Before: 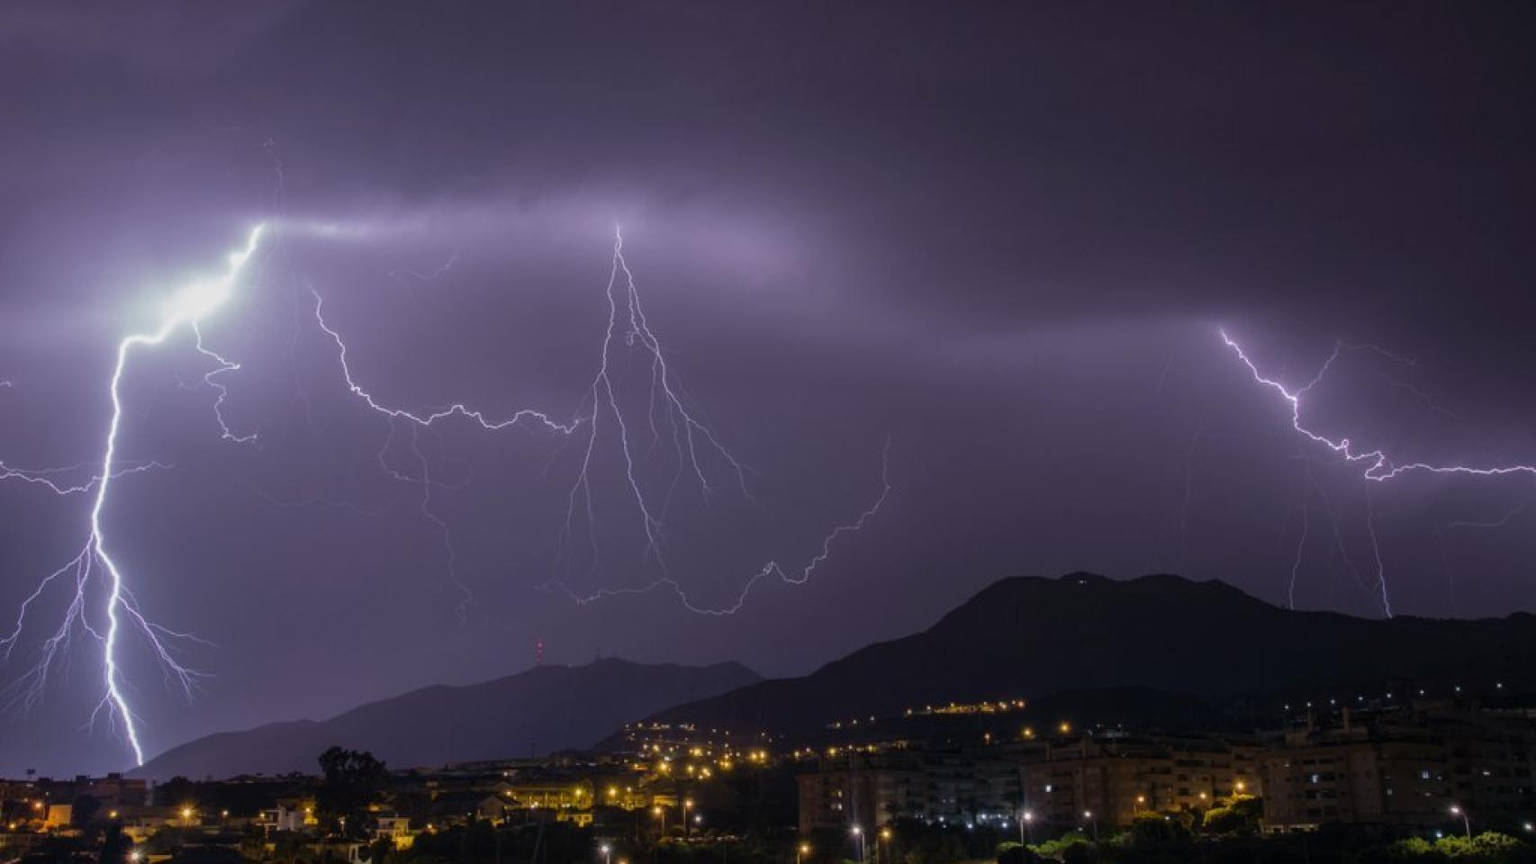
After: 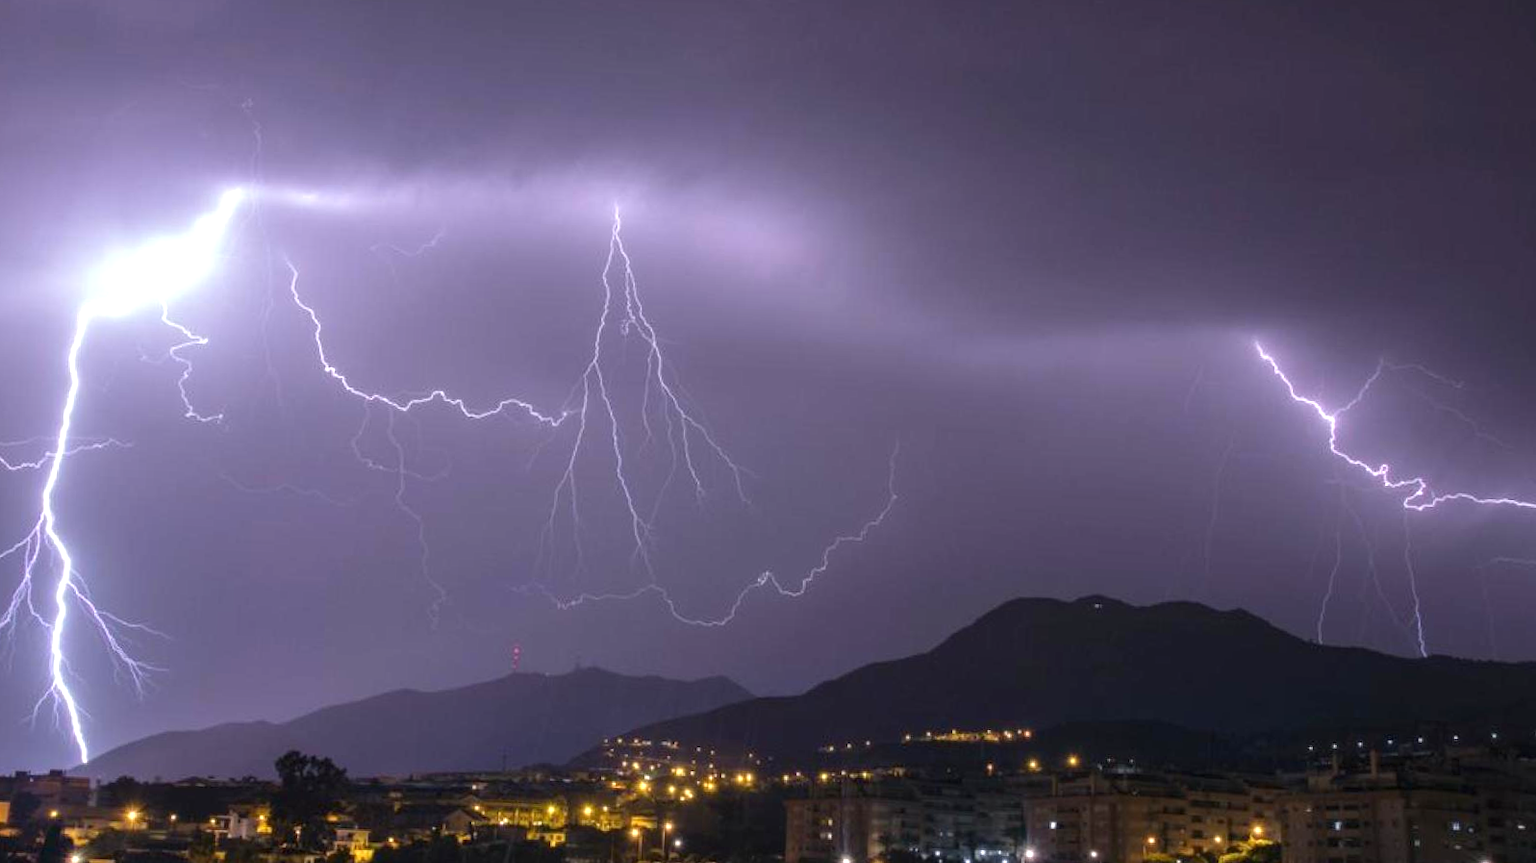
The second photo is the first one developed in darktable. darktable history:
crop and rotate: angle -2.22°
exposure: exposure 1 EV, compensate highlight preservation false
